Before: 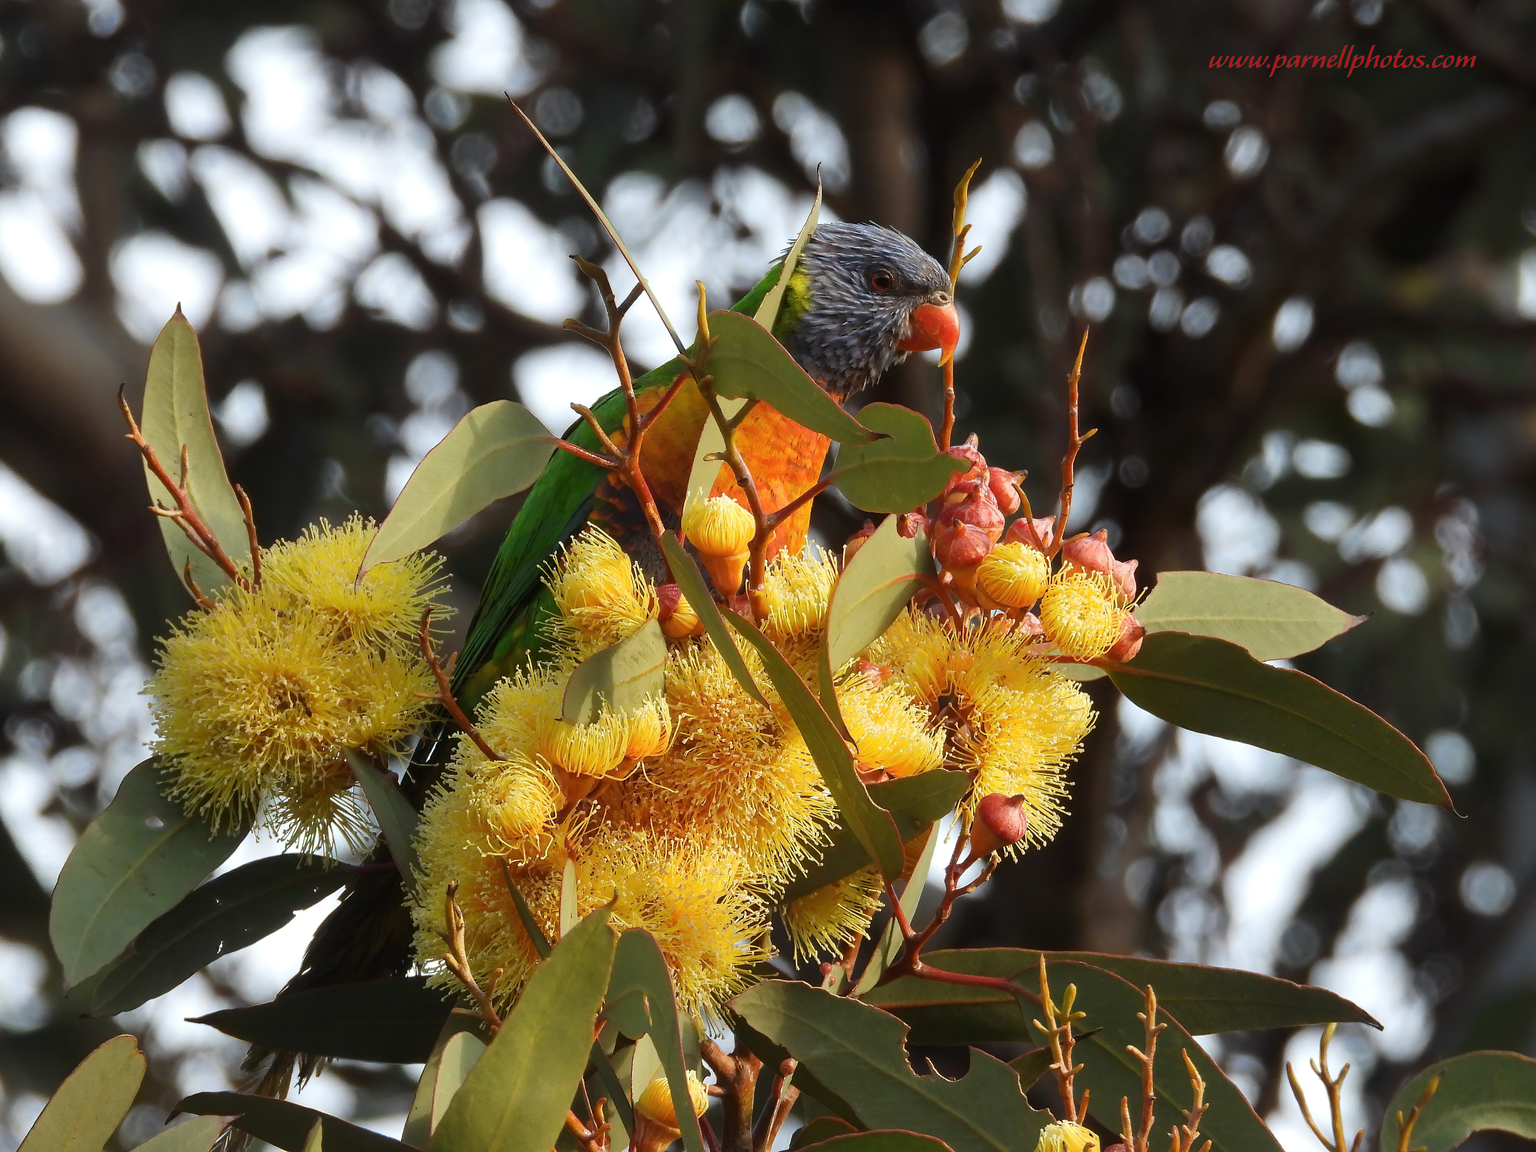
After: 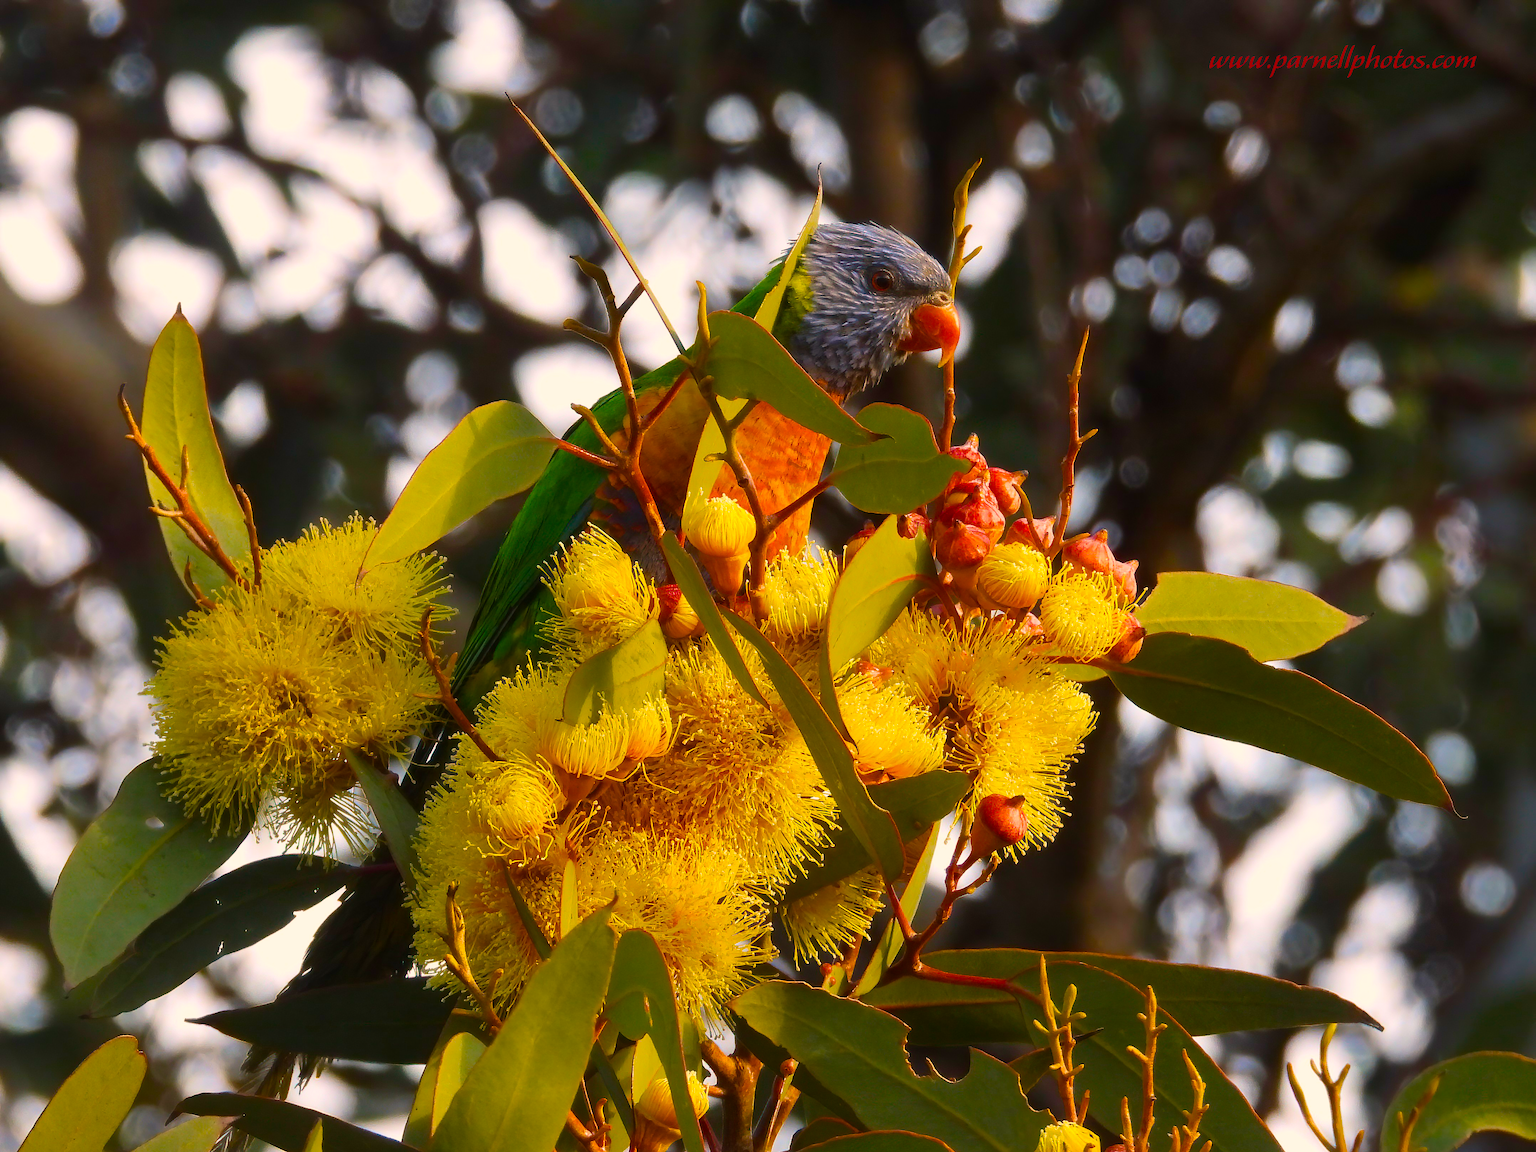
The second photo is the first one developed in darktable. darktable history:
velvia: on, module defaults
color balance rgb: highlights gain › chroma 2.973%, highlights gain › hue 54.67°, perceptual saturation grading › global saturation 99.261%
haze removal: strength -0.091, compatibility mode true, adaptive false
